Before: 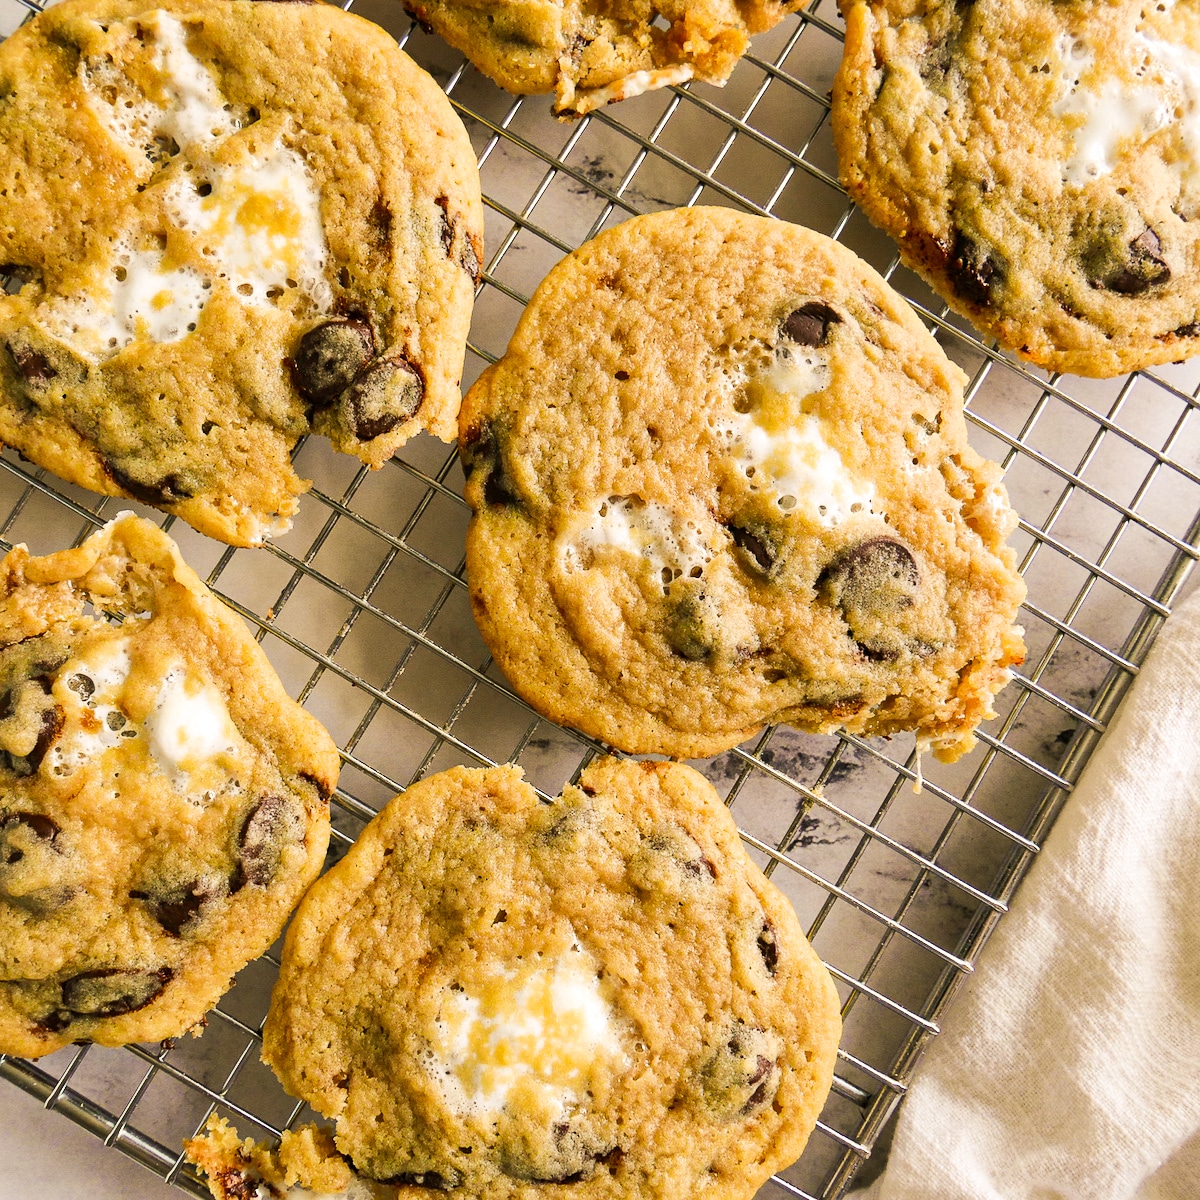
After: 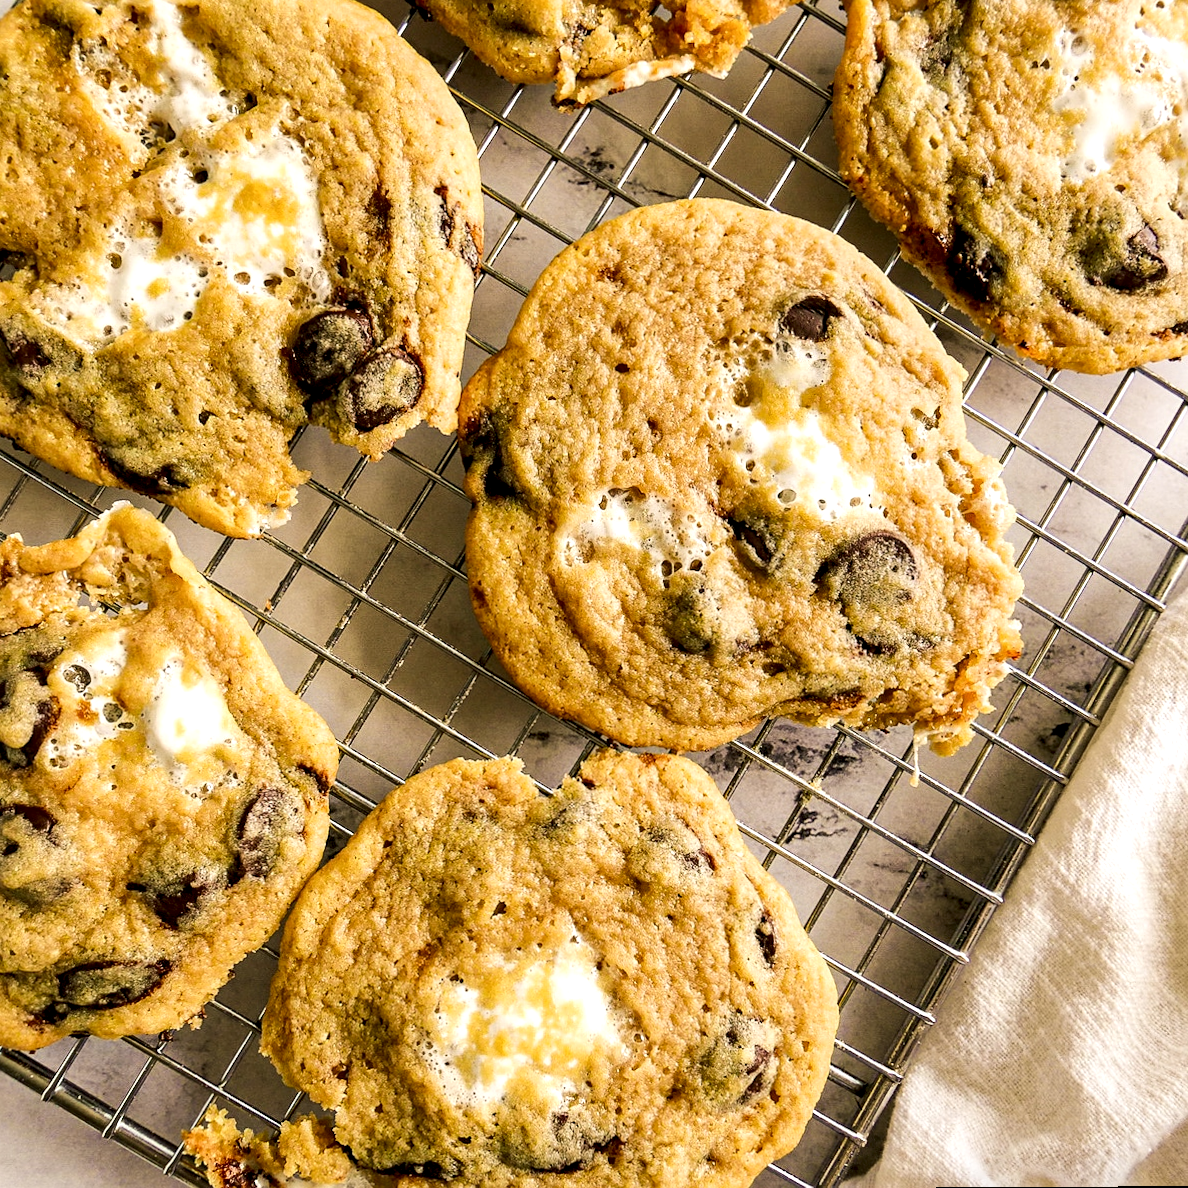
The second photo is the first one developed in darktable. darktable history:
rotate and perspective: rotation 0.174°, lens shift (vertical) 0.013, lens shift (horizontal) 0.019, shear 0.001, automatic cropping original format, crop left 0.007, crop right 0.991, crop top 0.016, crop bottom 0.997
local contrast: detail 135%, midtone range 0.75
sharpen: amount 0.2
